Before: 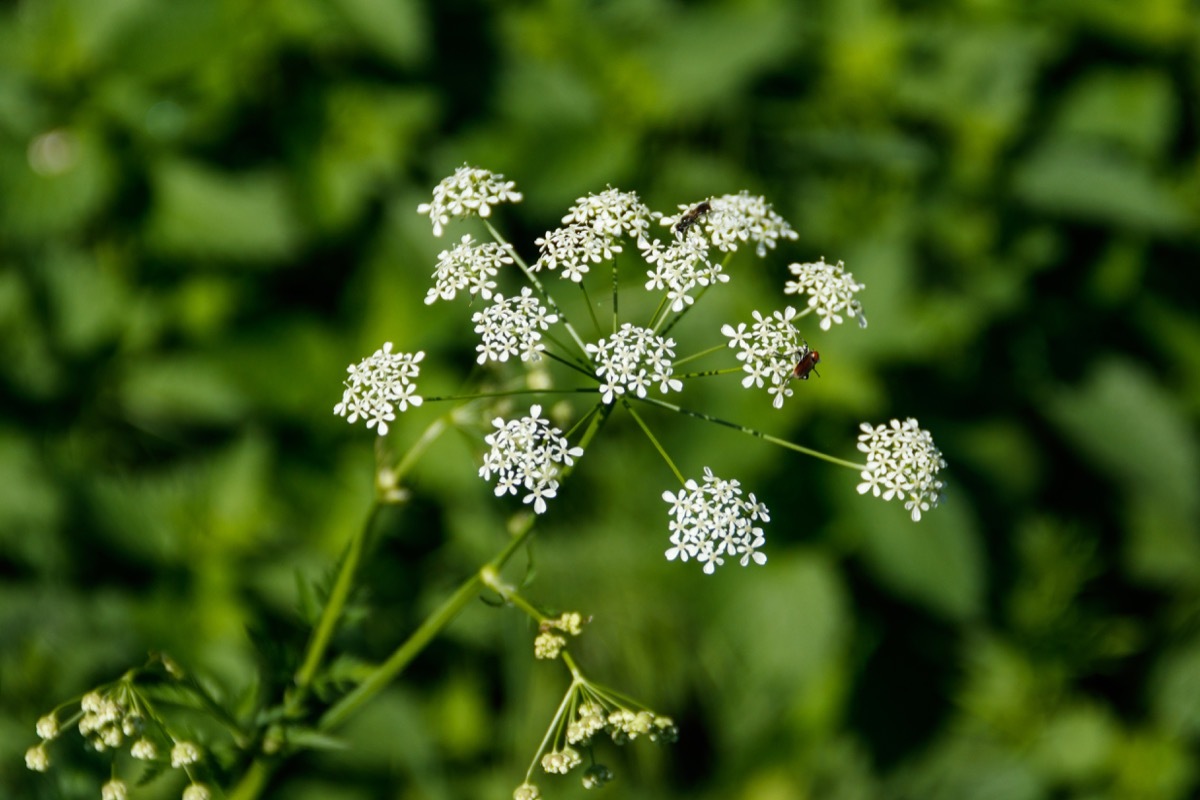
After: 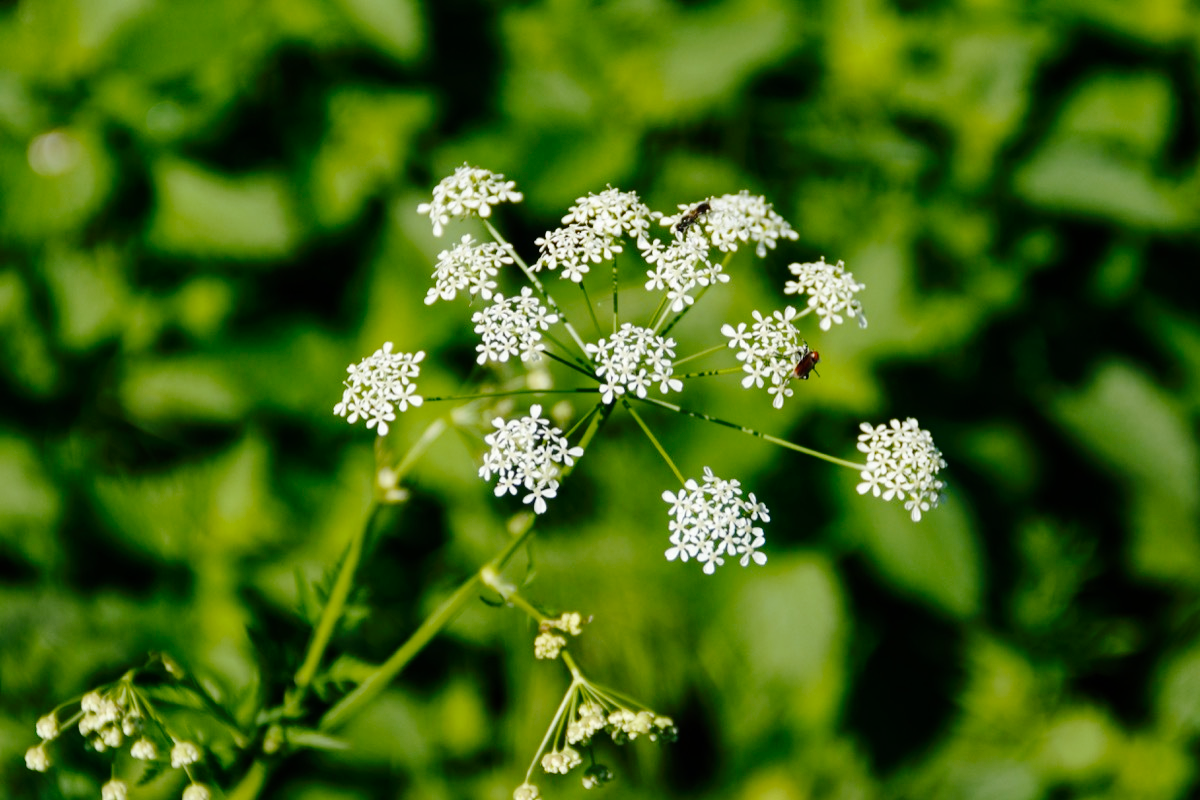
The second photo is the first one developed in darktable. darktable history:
tone curve: curves: ch0 [(0, 0) (0.003, 0.002) (0.011, 0.007) (0.025, 0.016) (0.044, 0.027) (0.069, 0.045) (0.1, 0.077) (0.136, 0.114) (0.177, 0.166) (0.224, 0.241) (0.277, 0.328) (0.335, 0.413) (0.399, 0.498) (0.468, 0.572) (0.543, 0.638) (0.623, 0.711) (0.709, 0.786) (0.801, 0.853) (0.898, 0.929) (1, 1)], preserve colors none
